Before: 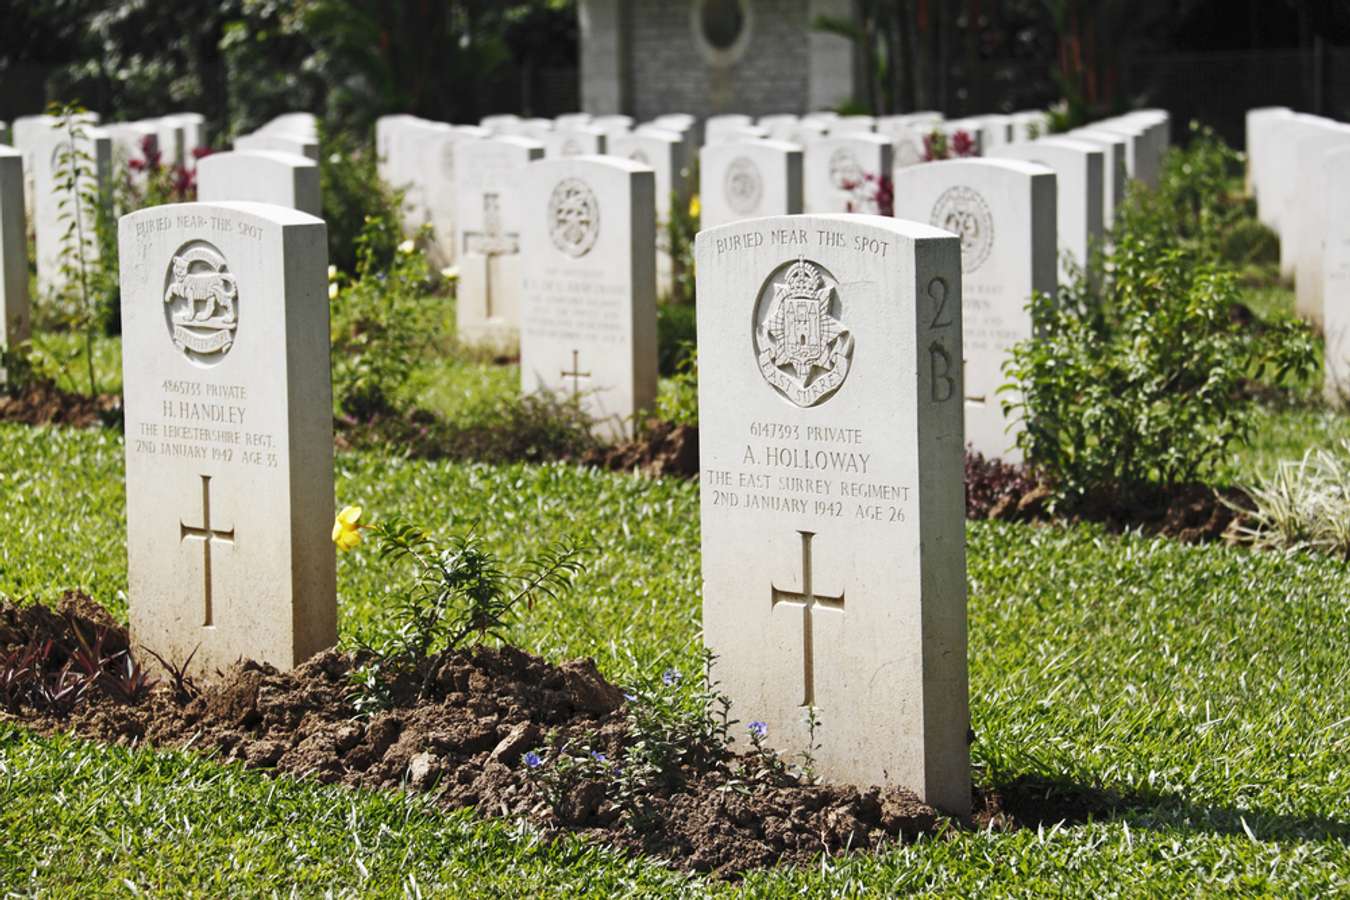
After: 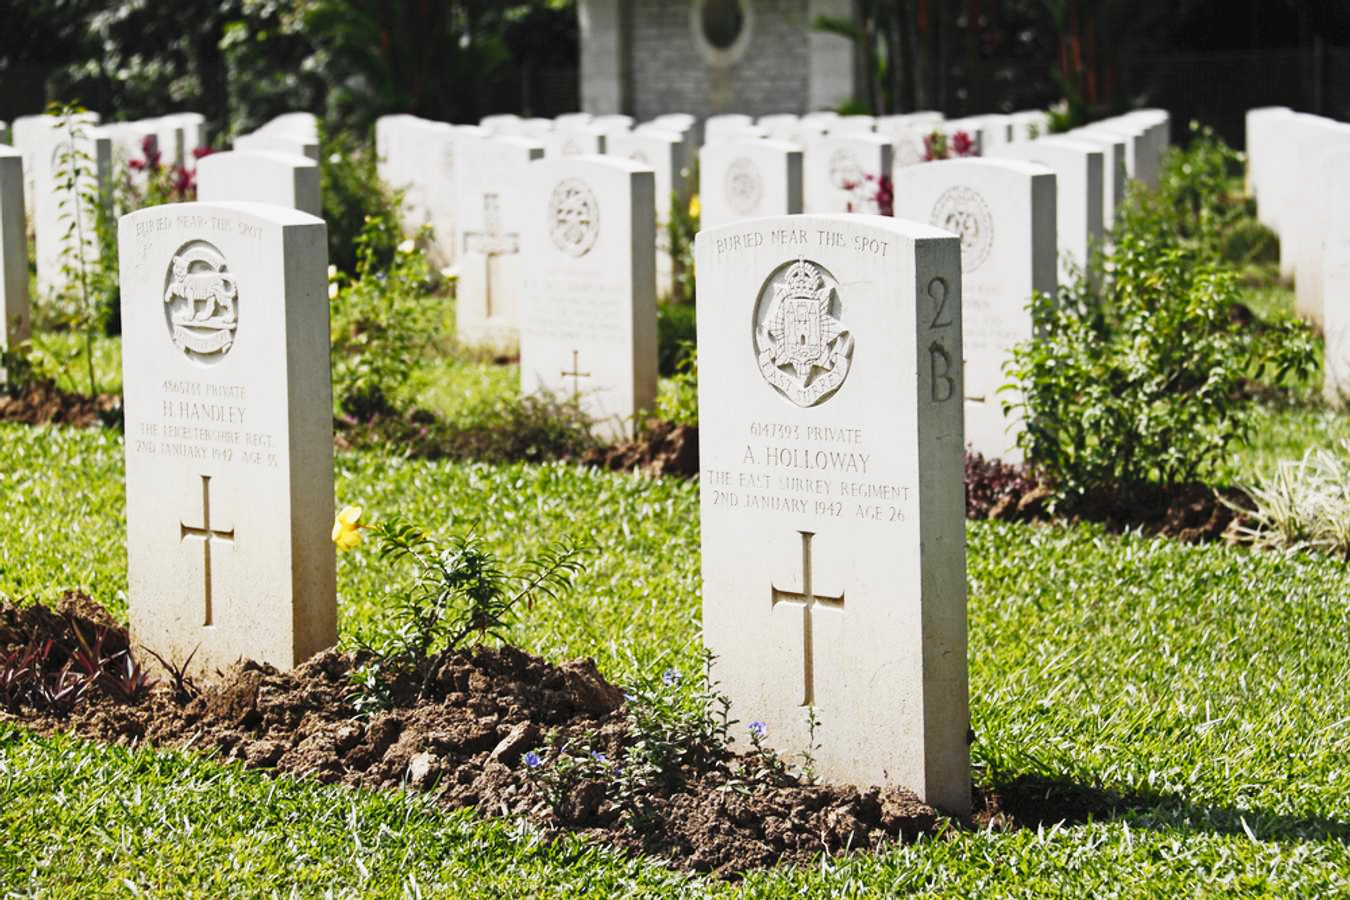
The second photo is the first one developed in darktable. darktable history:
tone curve: curves: ch0 [(0, 0.012) (0.144, 0.137) (0.326, 0.386) (0.489, 0.573) (0.656, 0.763) (0.849, 0.902) (1, 0.974)]; ch1 [(0, 0) (0.366, 0.367) (0.475, 0.453) (0.487, 0.501) (0.519, 0.527) (0.544, 0.579) (0.562, 0.619) (0.622, 0.694) (1, 1)]; ch2 [(0, 0) (0.333, 0.346) (0.375, 0.375) (0.424, 0.43) (0.476, 0.492) (0.502, 0.503) (0.533, 0.541) (0.572, 0.615) (0.605, 0.656) (0.641, 0.709) (1, 1)], preserve colors none
